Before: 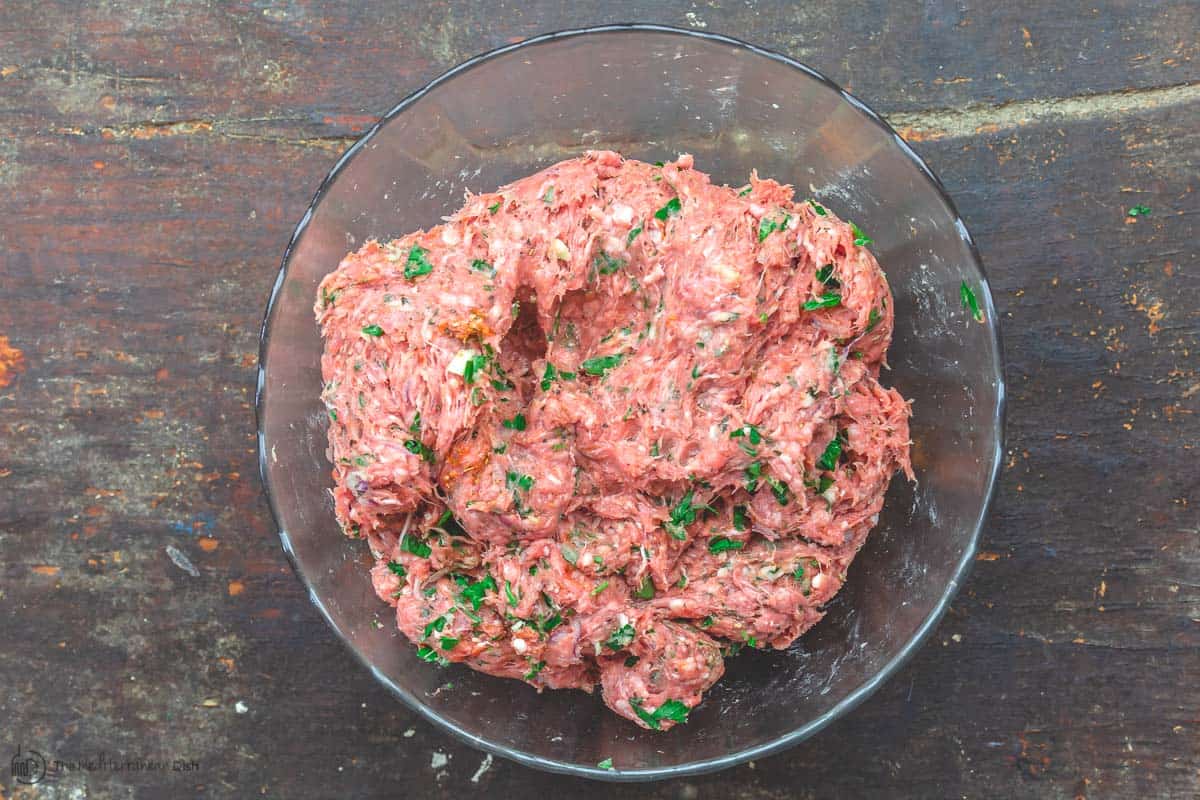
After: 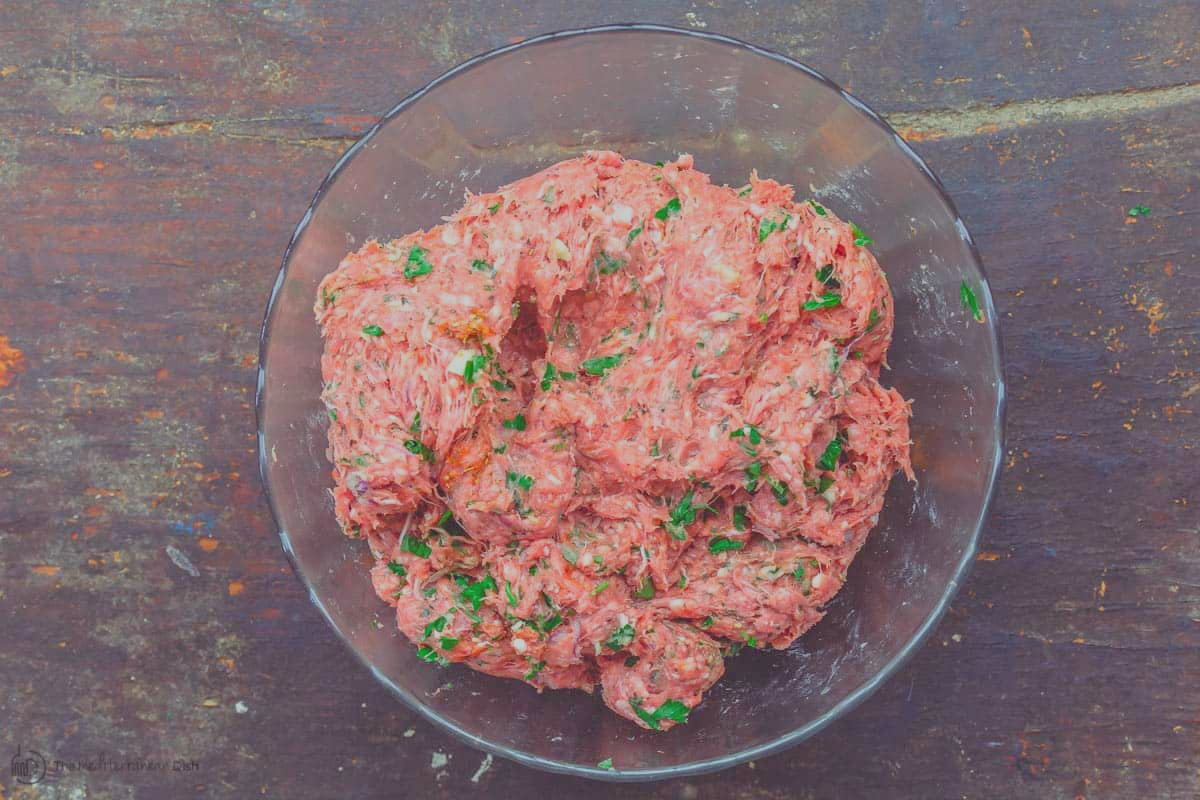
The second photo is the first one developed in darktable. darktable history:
color balance rgb: shadows lift › luminance 0.588%, shadows lift › chroma 6.982%, shadows lift › hue 298.52°, perceptual saturation grading › global saturation -0.092%, contrast -29.627%
tone equalizer: on, module defaults
